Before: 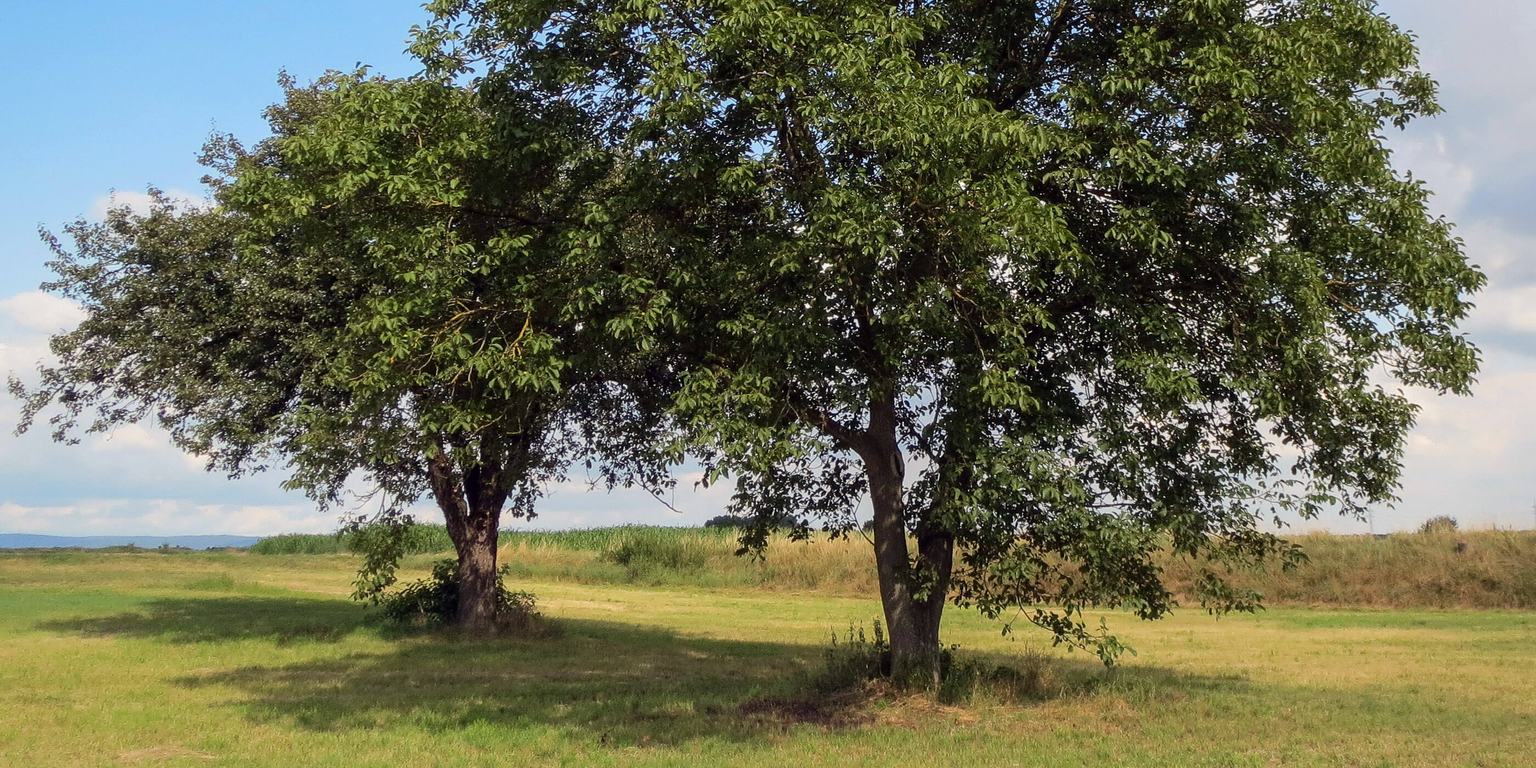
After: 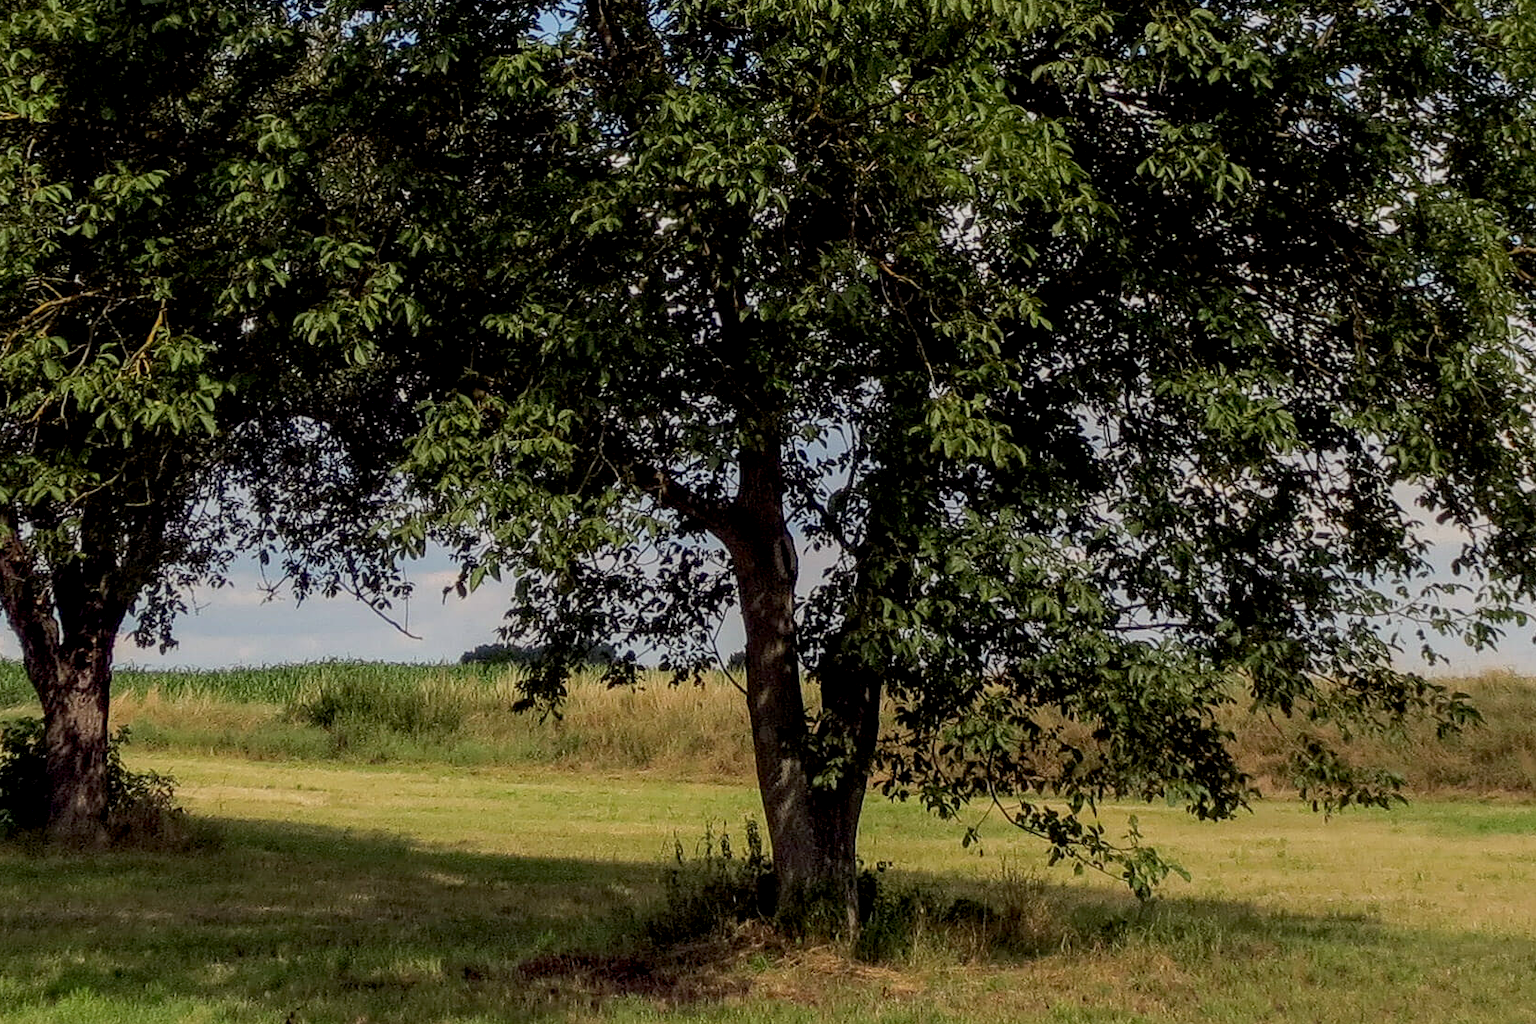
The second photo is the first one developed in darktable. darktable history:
local contrast: on, module defaults
exposure: black level correction 0.011, exposure -0.472 EV, compensate highlight preservation false
crop and rotate: left 28.147%, top 17.536%, right 12.641%, bottom 3.504%
